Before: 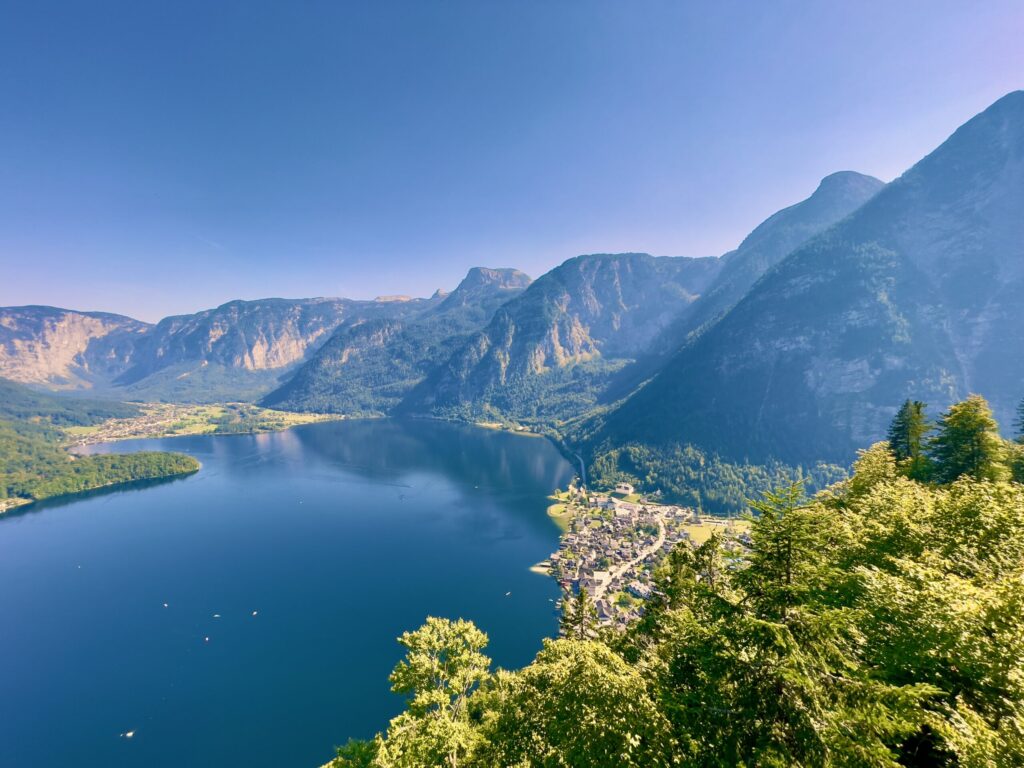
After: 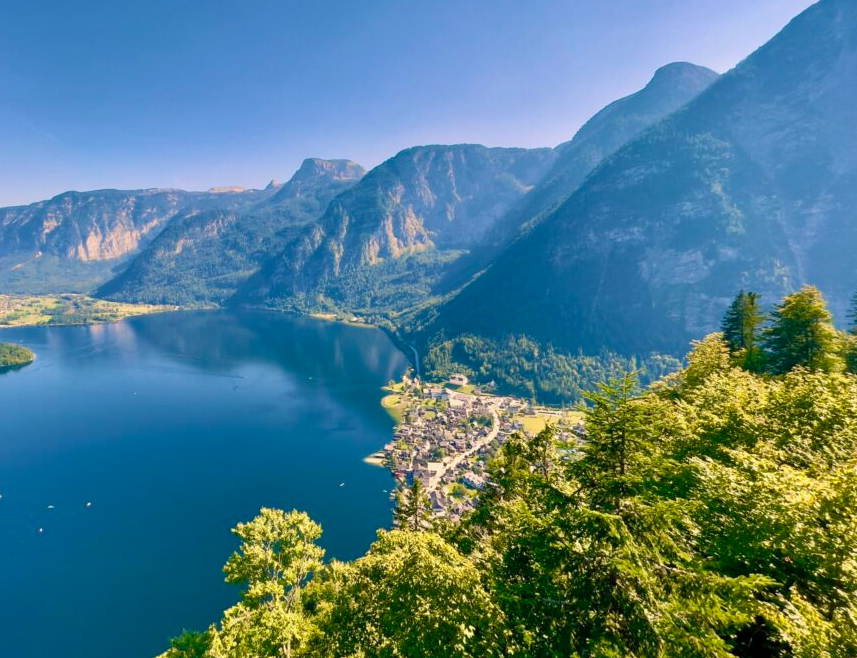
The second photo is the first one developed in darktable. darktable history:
shadows and highlights: low approximation 0.01, soften with gaussian
crop: left 16.291%, top 14.23%
